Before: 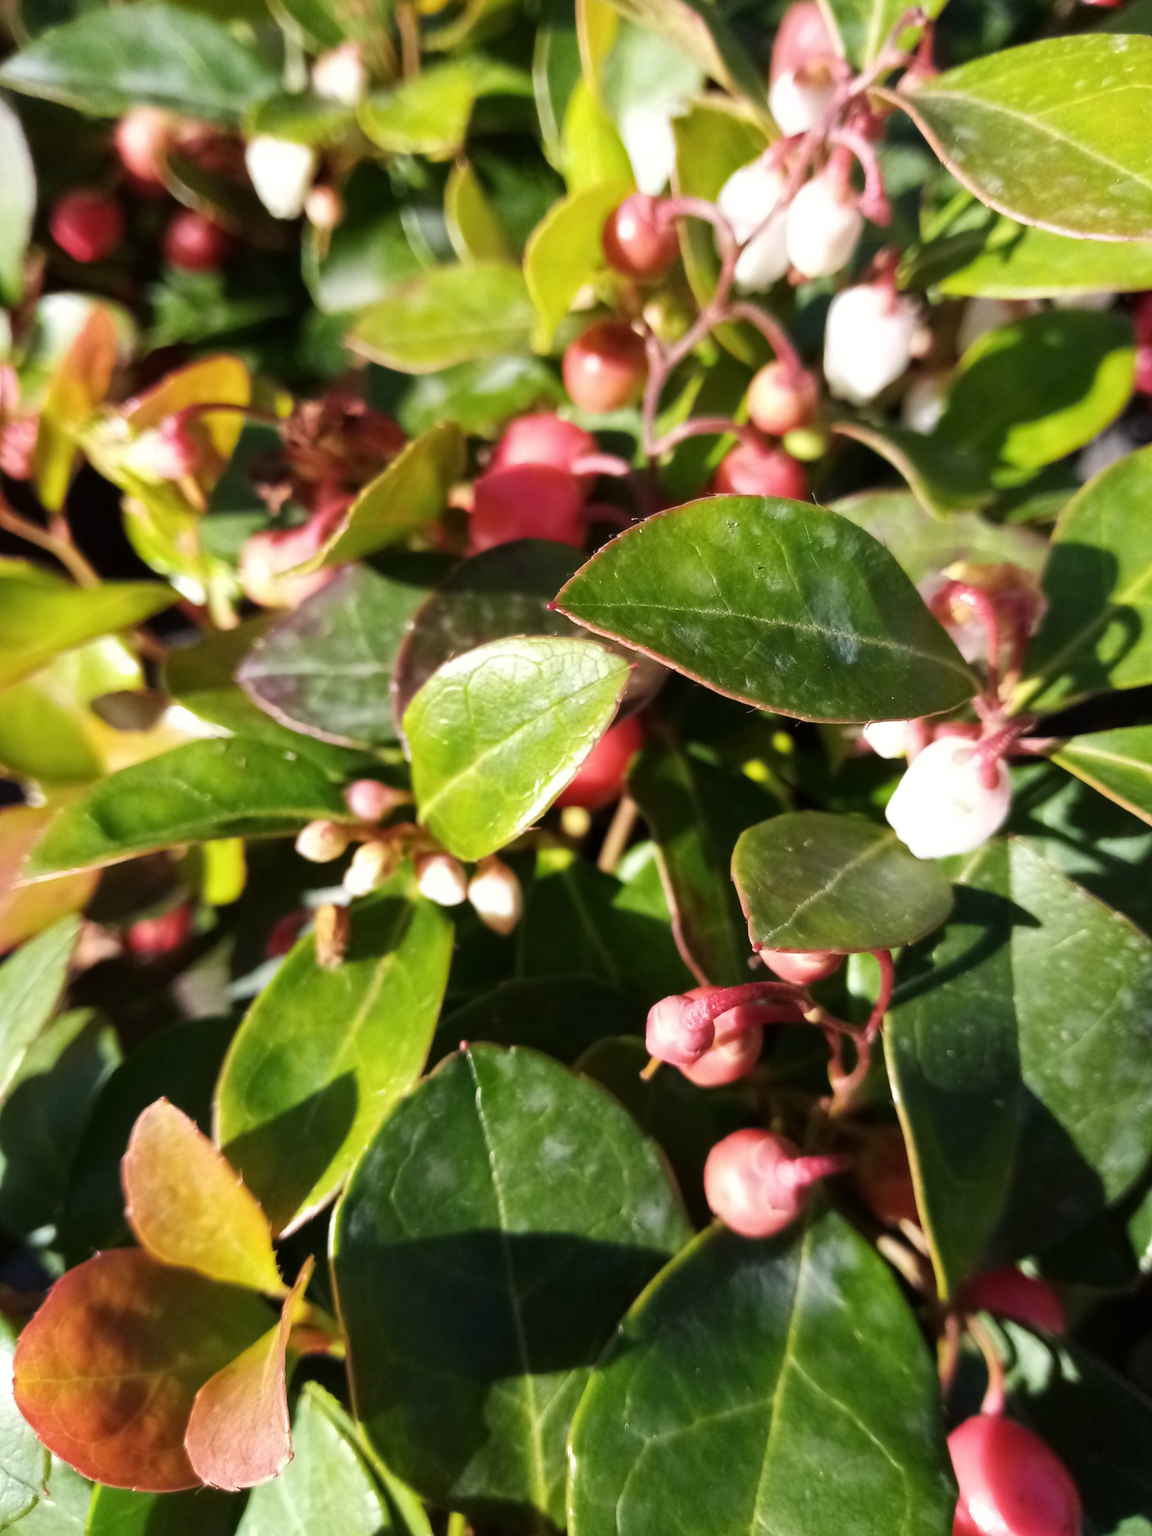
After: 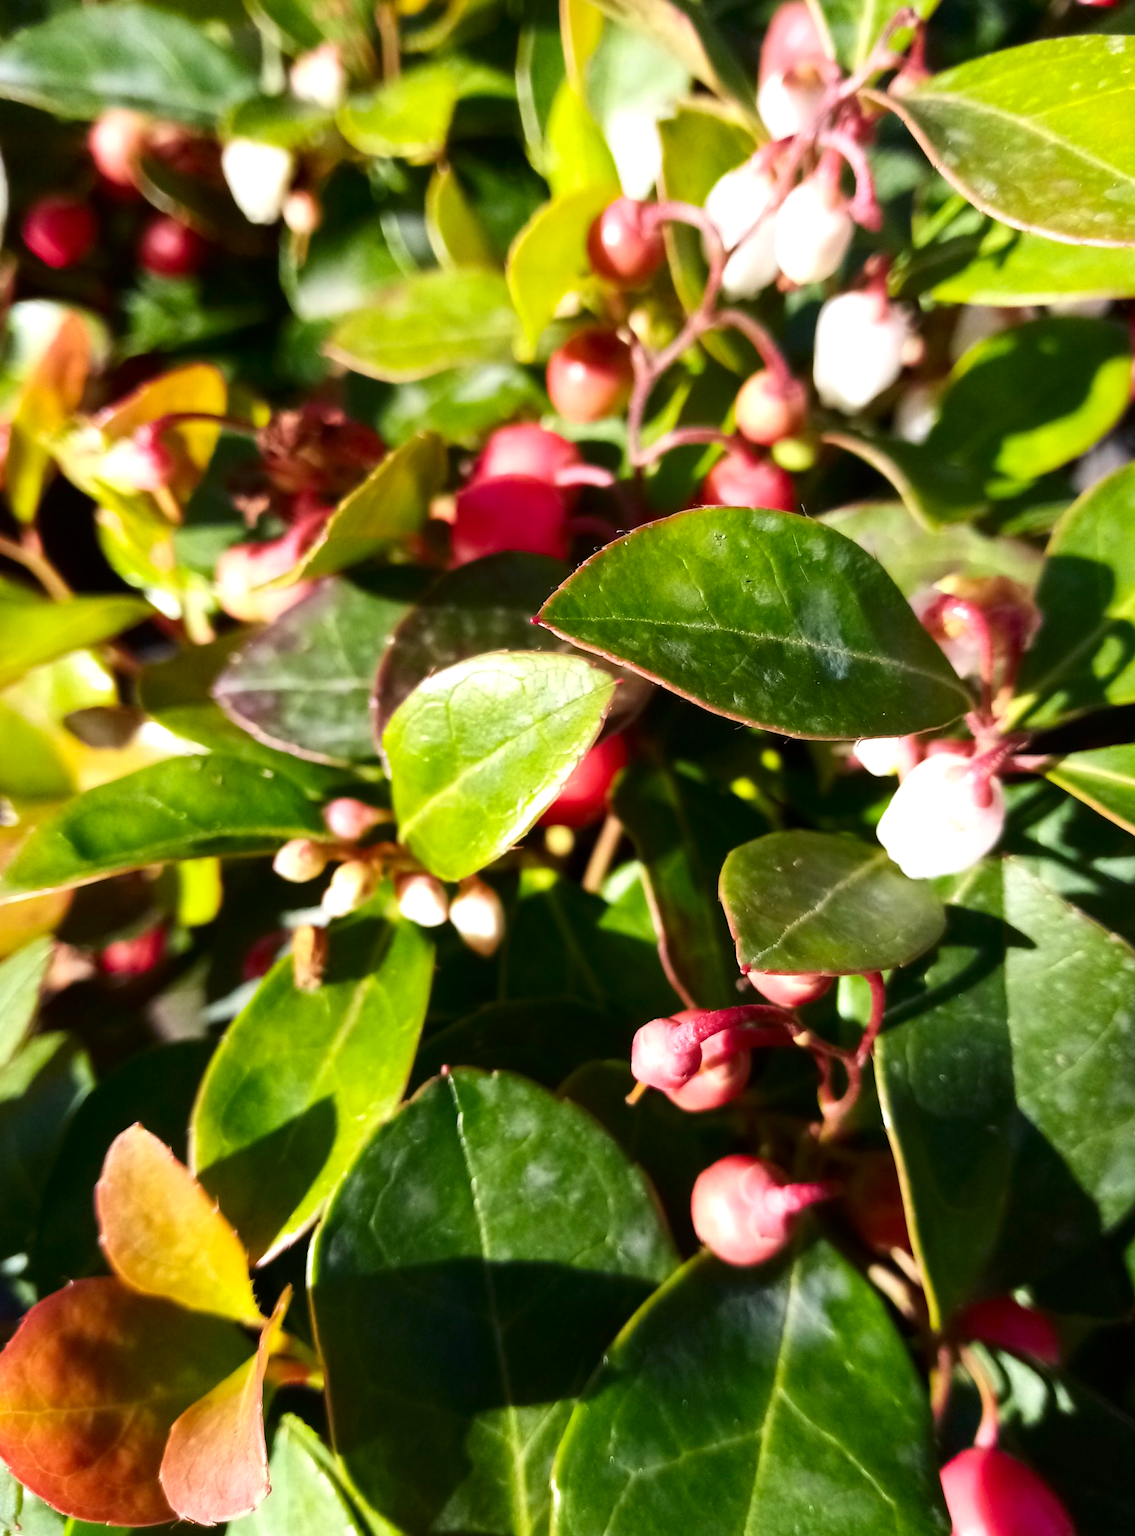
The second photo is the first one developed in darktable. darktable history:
exposure: exposure 0.2 EV, compensate highlight preservation false
crop and rotate: left 2.536%, right 1.107%, bottom 2.246%
contrast brightness saturation: contrast 0.13, brightness -0.05, saturation 0.16
